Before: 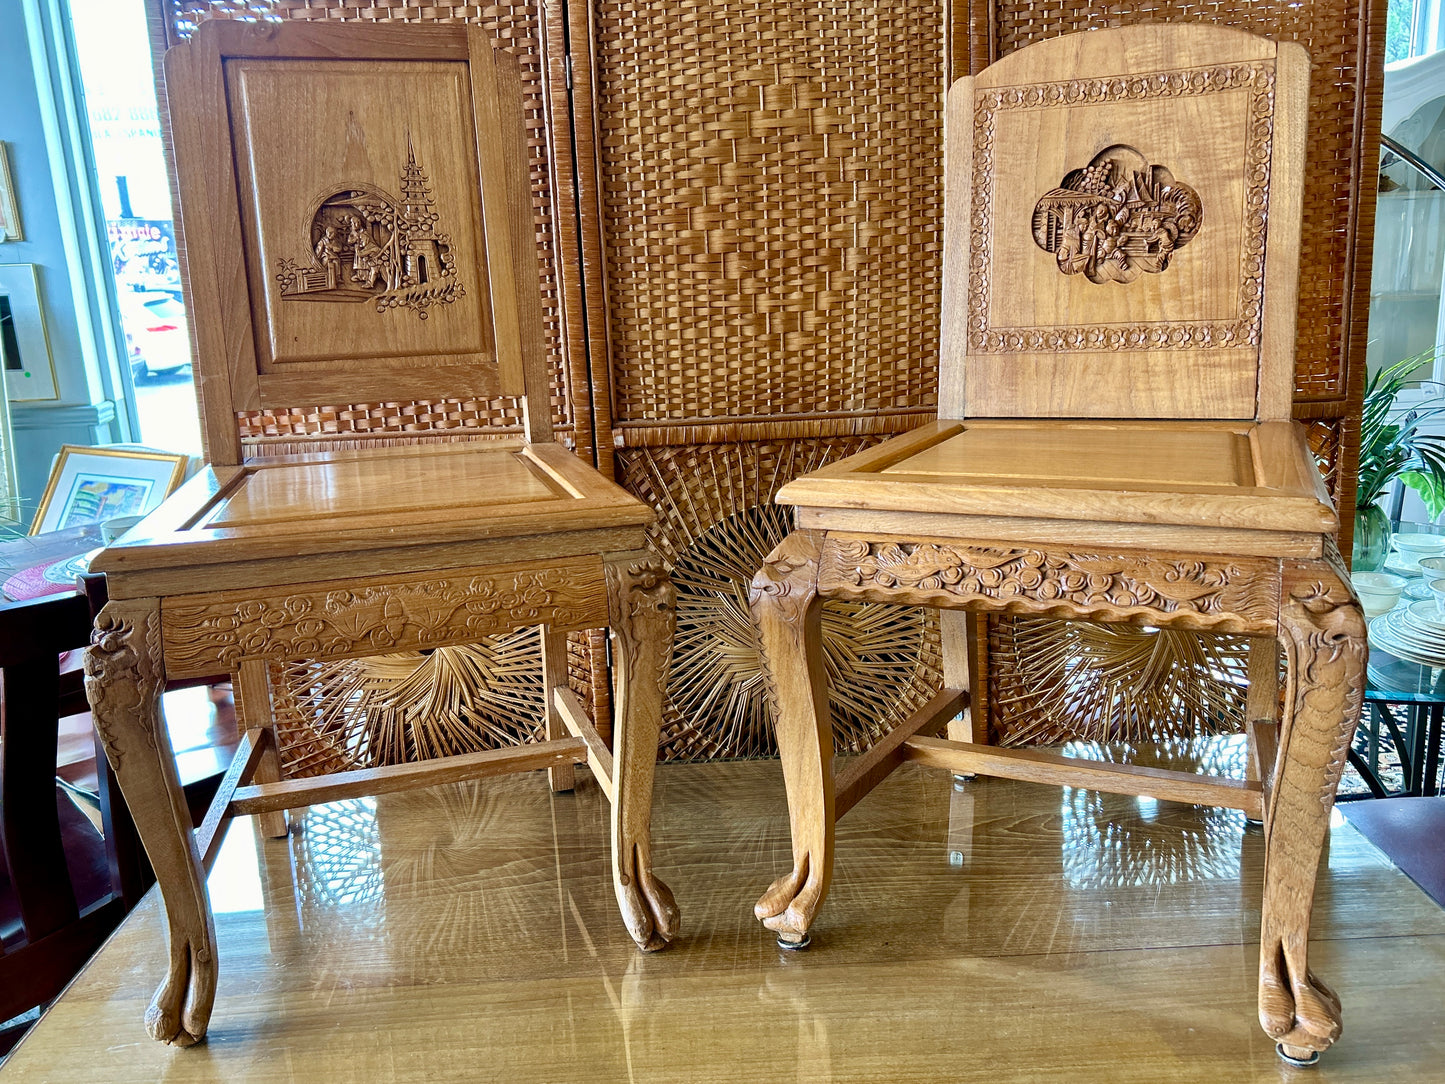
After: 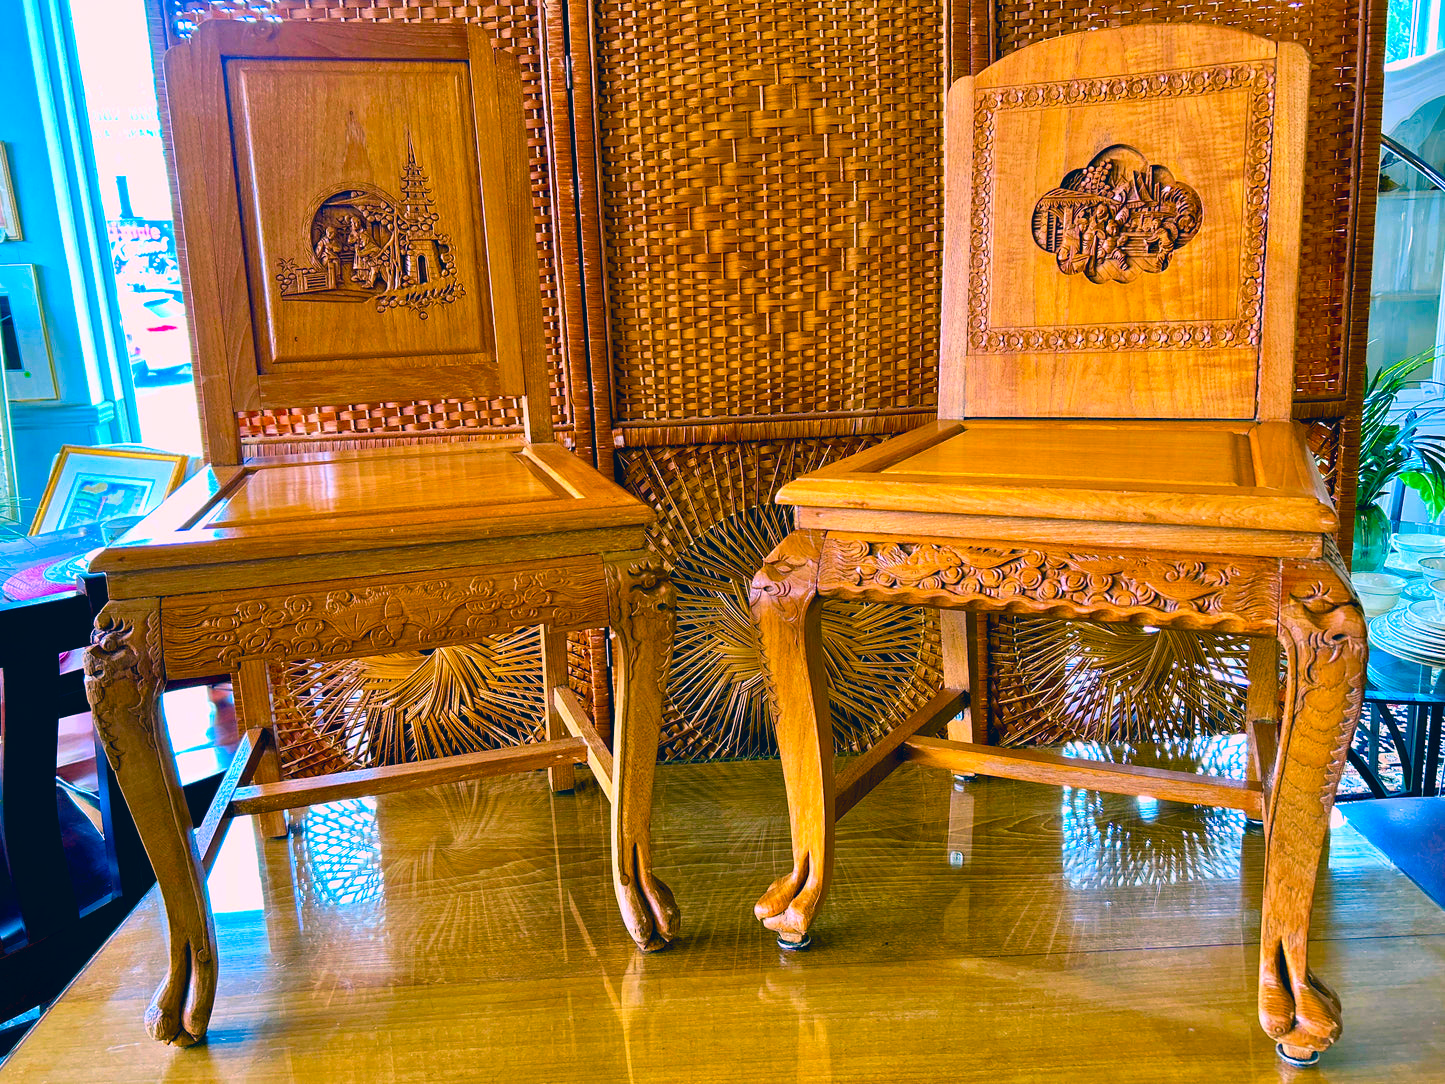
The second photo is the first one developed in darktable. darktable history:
color balance rgb: perceptual saturation grading › global saturation 50.86%, global vibrance 20%
color correction: highlights a* 17.08, highlights b* 0.211, shadows a* -14.61, shadows b* -14.31, saturation 1.48
